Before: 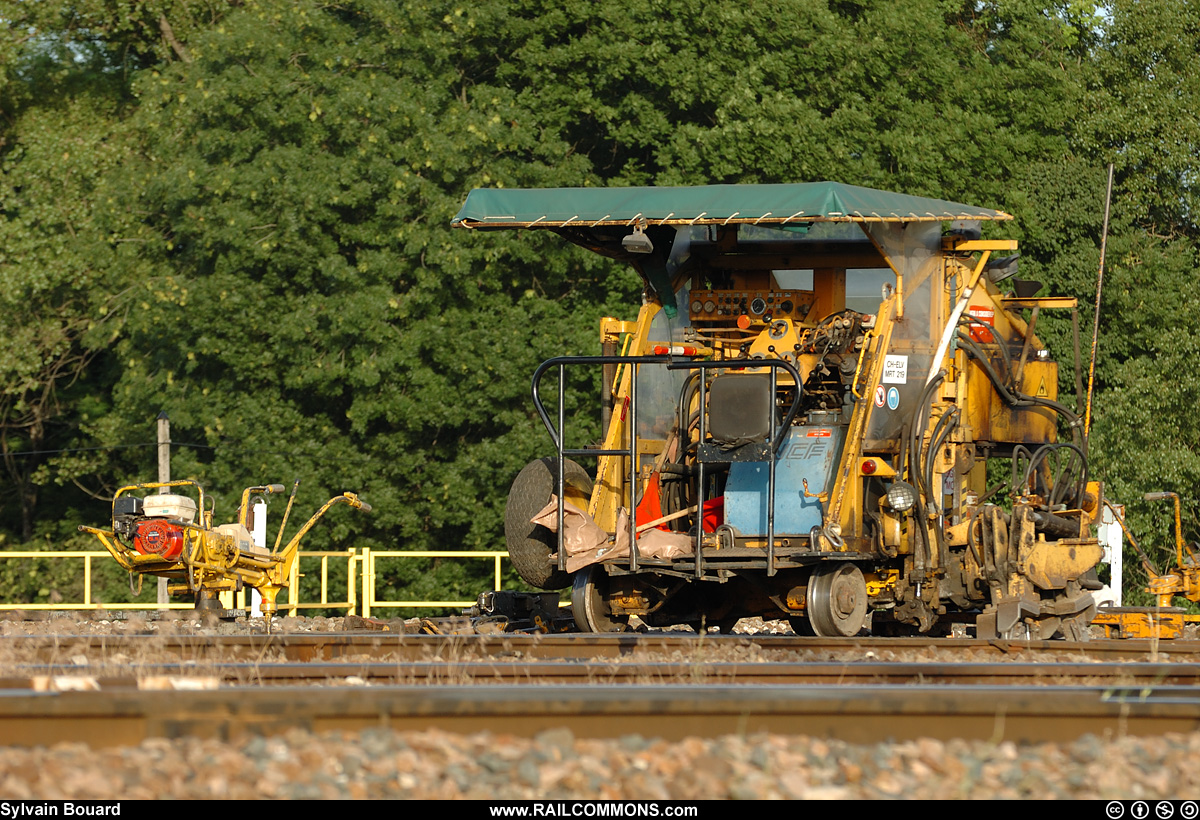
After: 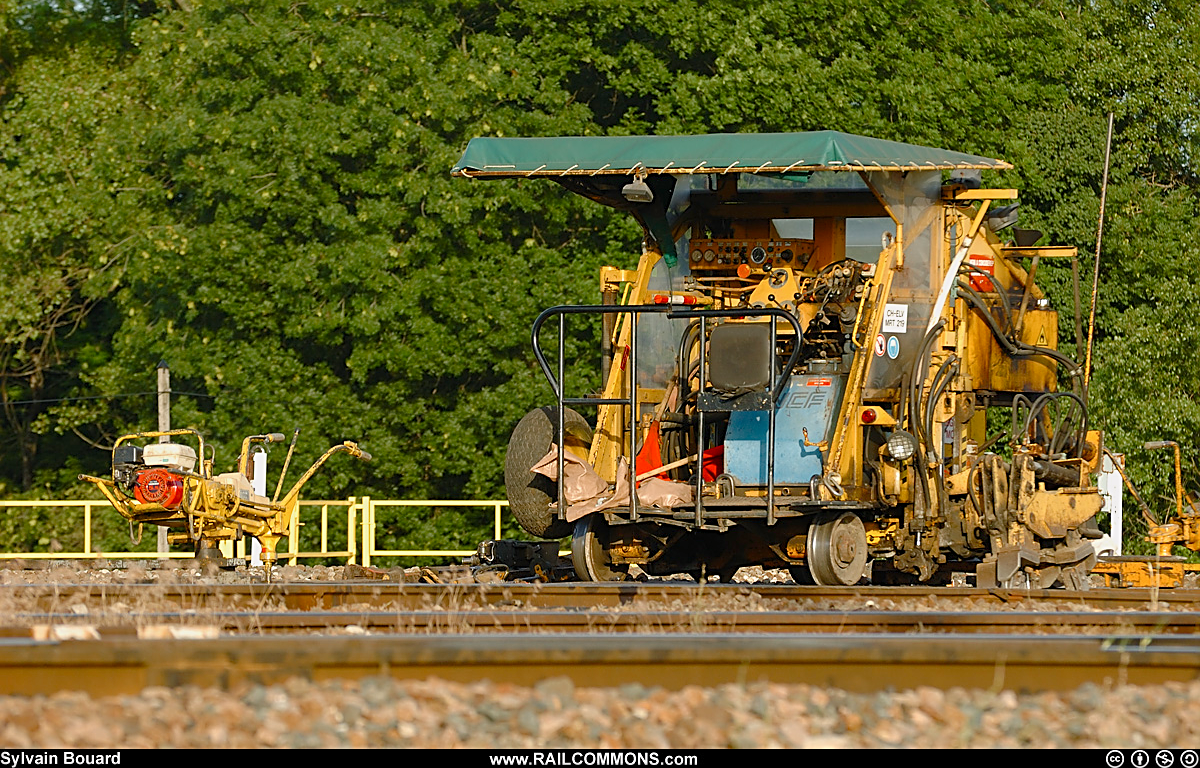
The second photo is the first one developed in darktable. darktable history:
crop and rotate: top 6.25%
contrast brightness saturation: contrast 0.1, brightness 0.02, saturation 0.02
sharpen: on, module defaults
color balance rgb: shadows lift › chroma 1%, shadows lift › hue 113°, highlights gain › chroma 0.2%, highlights gain › hue 333°, perceptual saturation grading › global saturation 20%, perceptual saturation grading › highlights -25%, perceptual saturation grading › shadows 25%, contrast -10%
